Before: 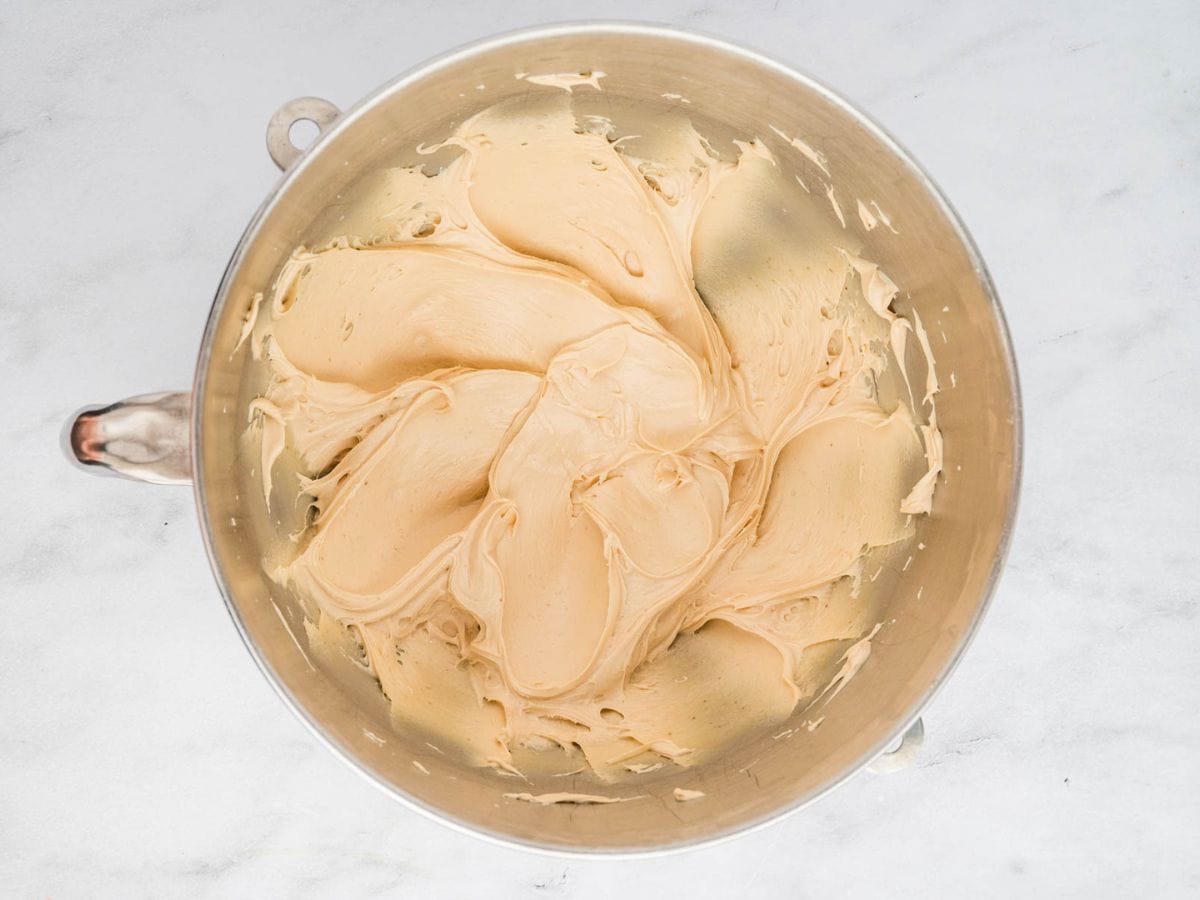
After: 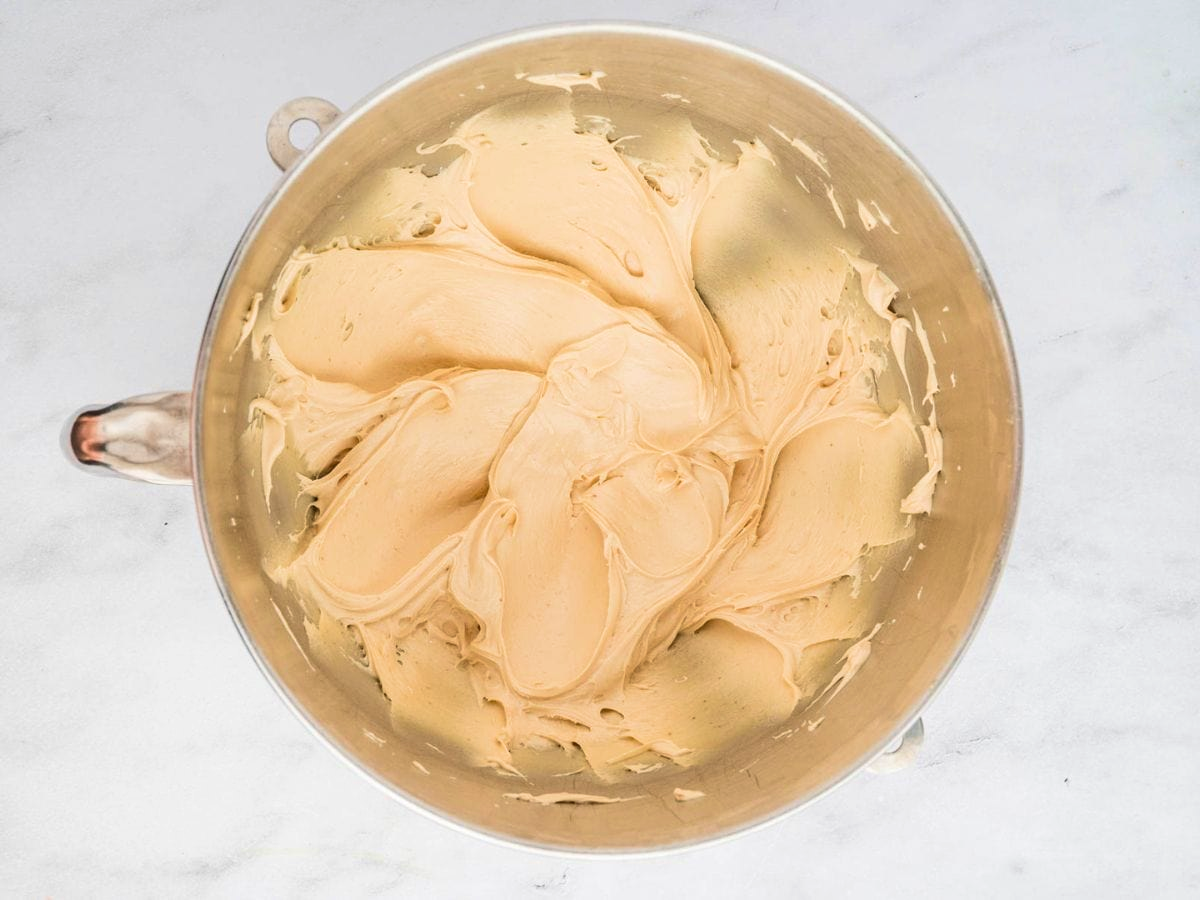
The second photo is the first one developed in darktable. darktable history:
velvia: on, module defaults
contrast brightness saturation: contrast 0.076, saturation 0.016
